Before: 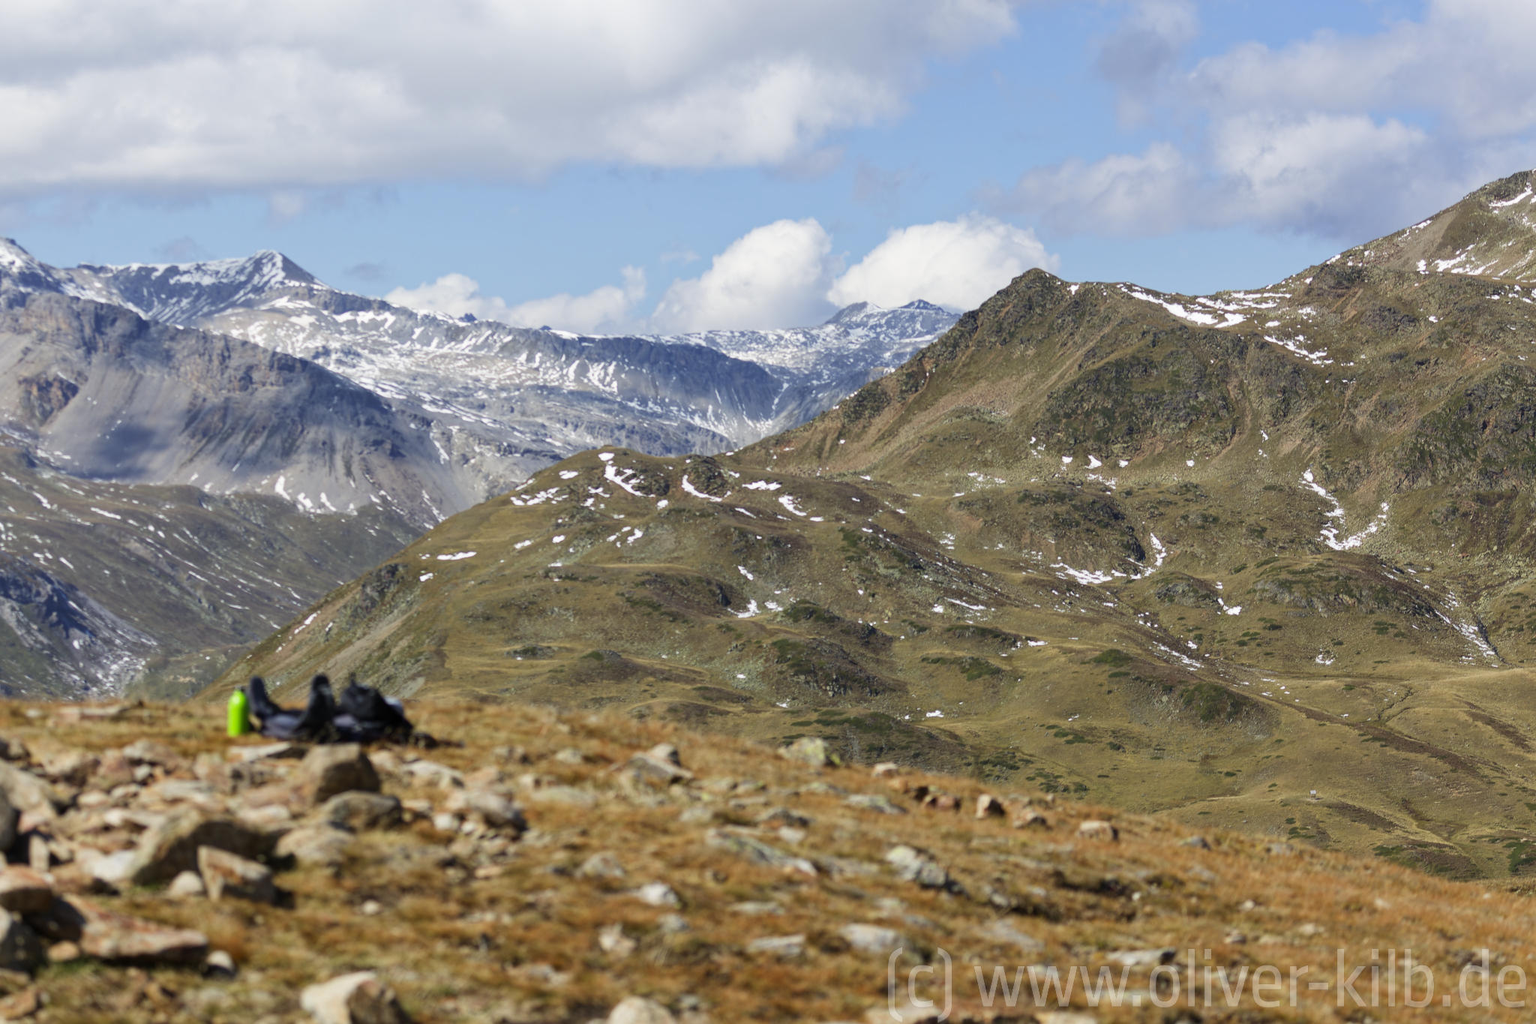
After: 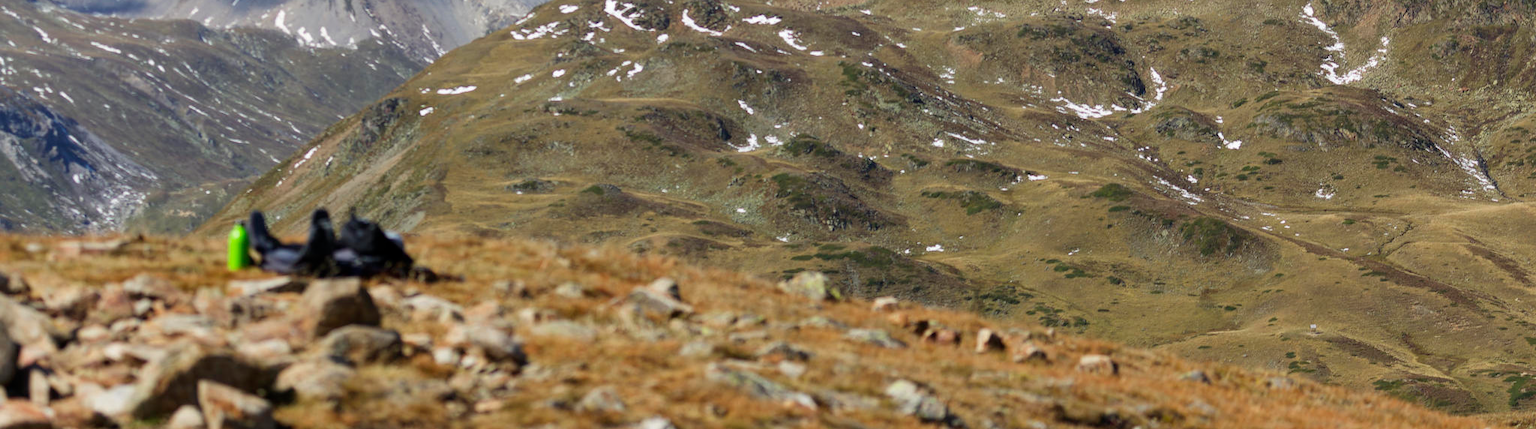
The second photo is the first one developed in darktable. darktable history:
crop: top 45.551%, bottom 12.262%
white balance: emerald 1
